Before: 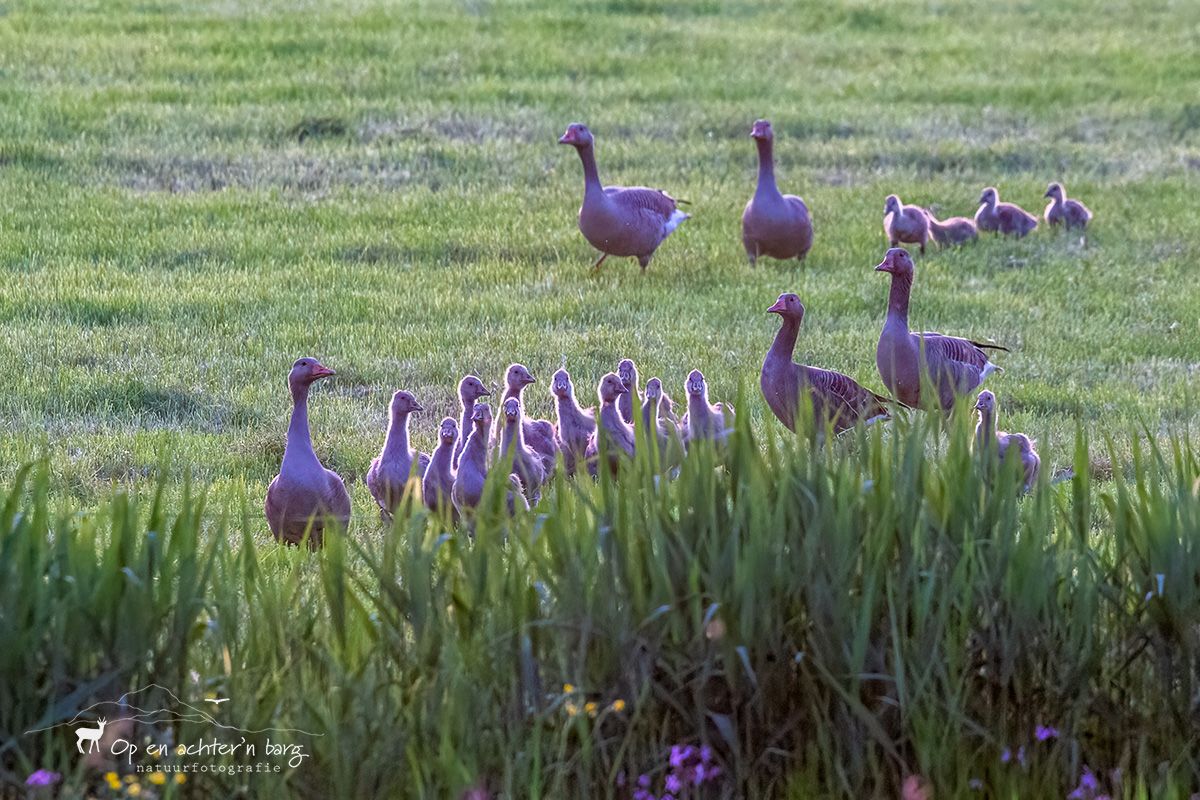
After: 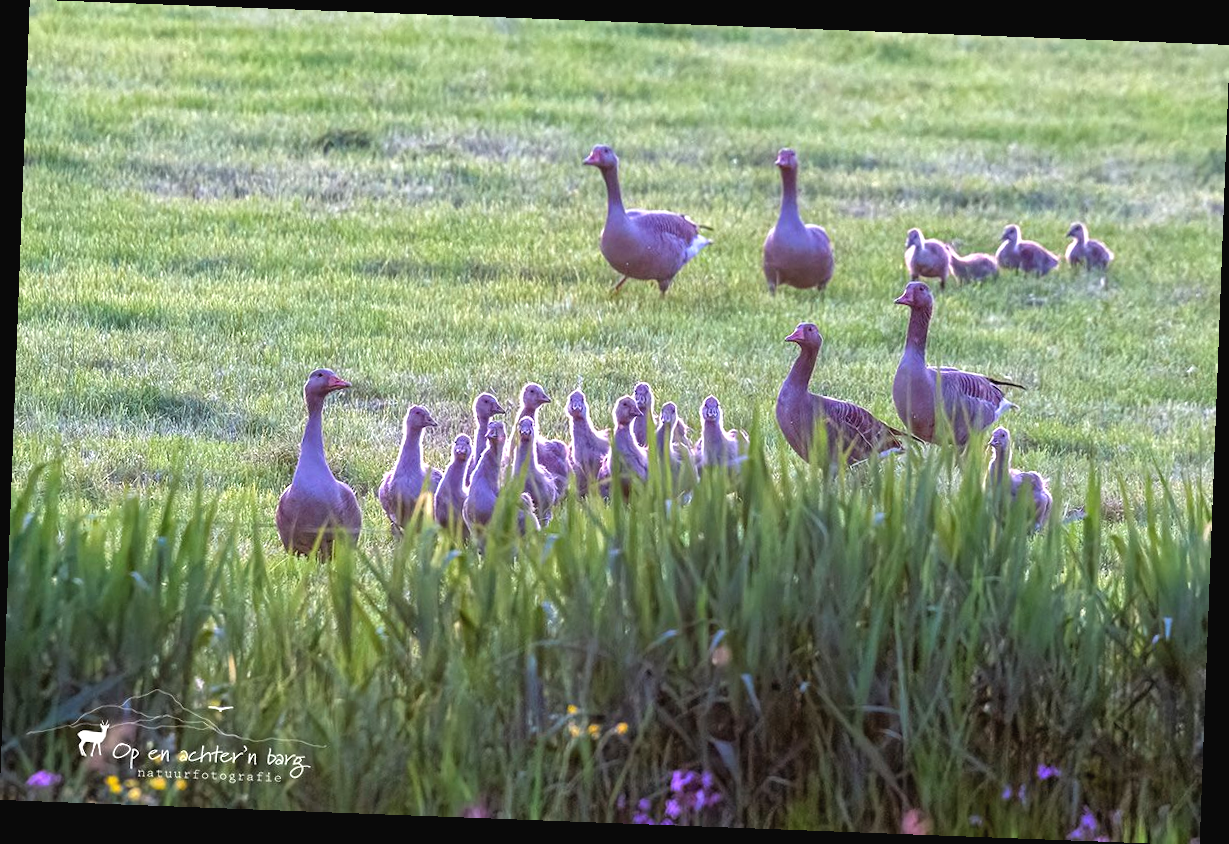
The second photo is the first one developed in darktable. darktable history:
rotate and perspective: rotation 2.17°, automatic cropping off
exposure: black level correction -0.002, exposure 0.54 EV, compensate highlight preservation false
